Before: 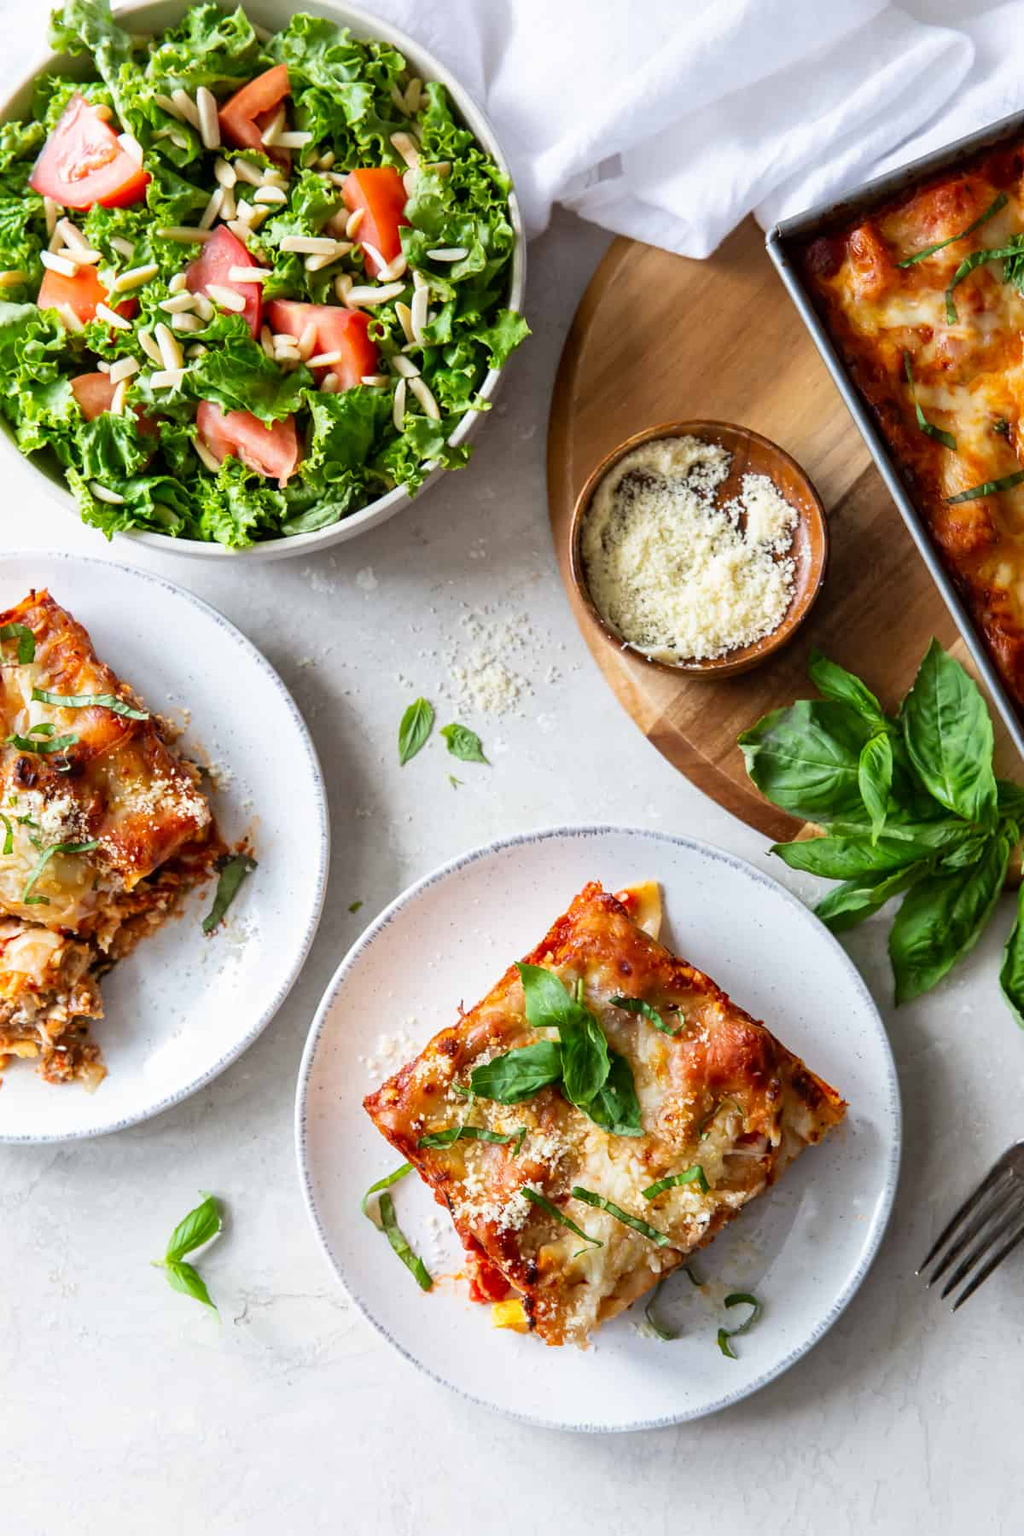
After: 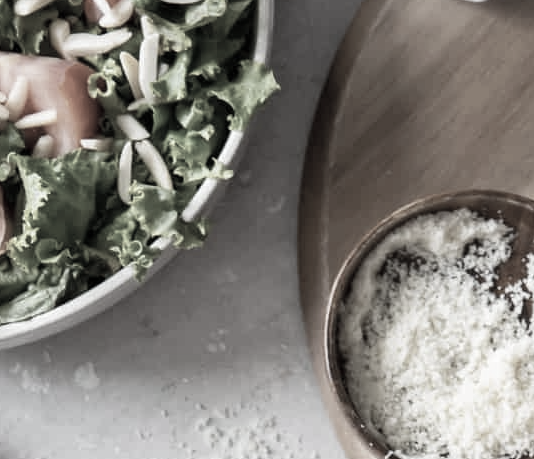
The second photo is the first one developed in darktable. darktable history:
color correction: highlights b* -0.024, saturation 0.184
crop: left 28.652%, top 16.798%, right 26.793%, bottom 57.696%
